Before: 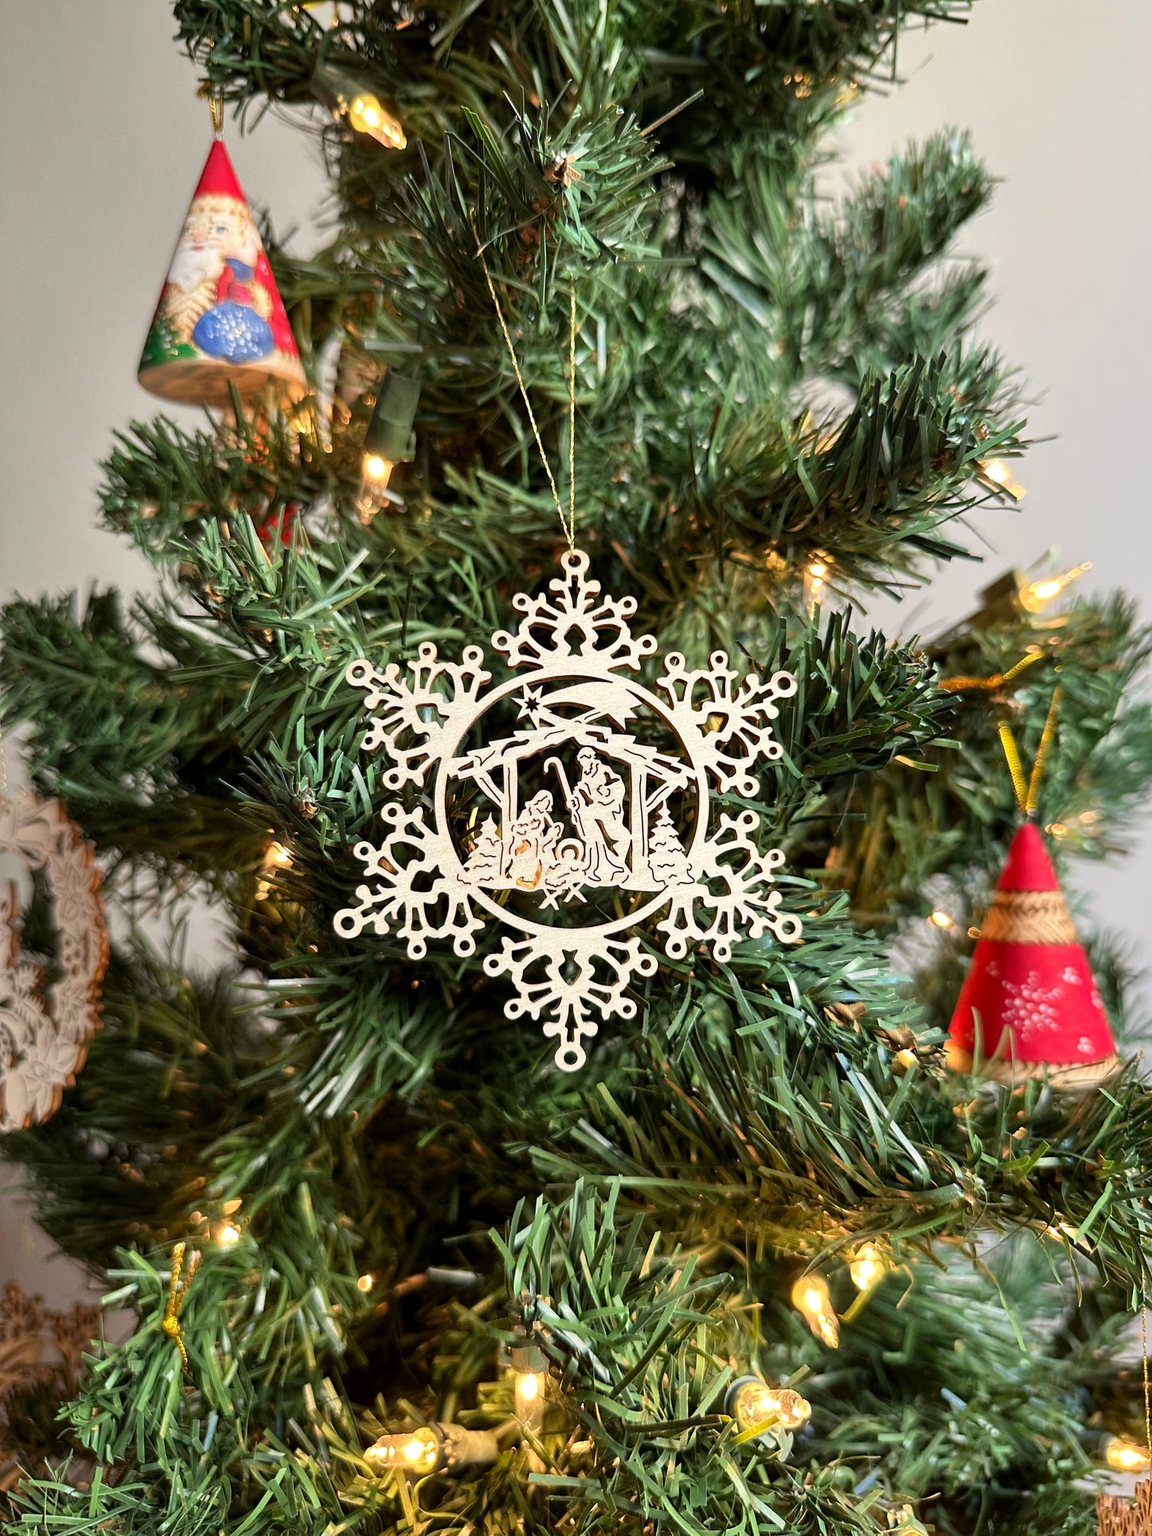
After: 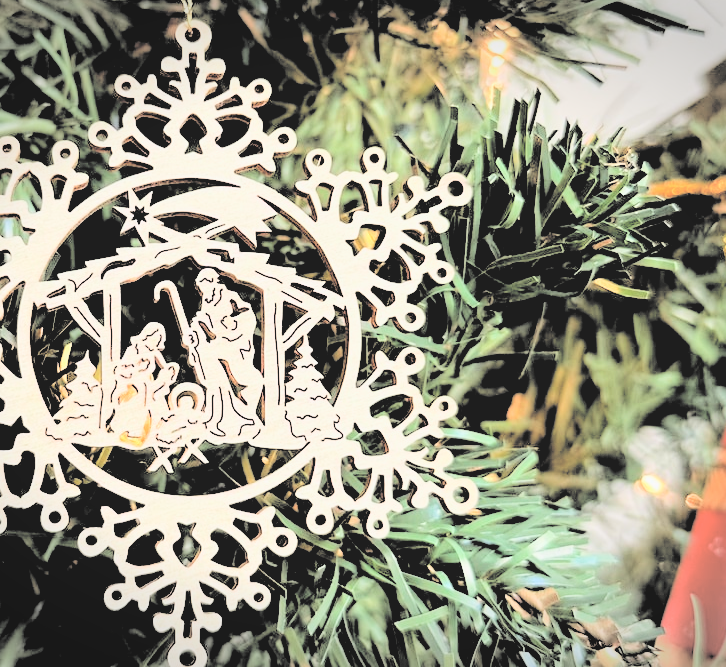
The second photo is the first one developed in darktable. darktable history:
rgb levels: levels [[0.01, 0.419, 0.839], [0, 0.5, 1], [0, 0.5, 1]]
vignetting: fall-off start 100%, brightness -0.282, width/height ratio 1.31
filmic rgb: black relative exposure -3.86 EV, white relative exposure 3.48 EV, hardness 2.63, contrast 1.103
contrast brightness saturation: brightness 1
crop: left 36.607%, top 34.735%, right 13.146%, bottom 30.611%
